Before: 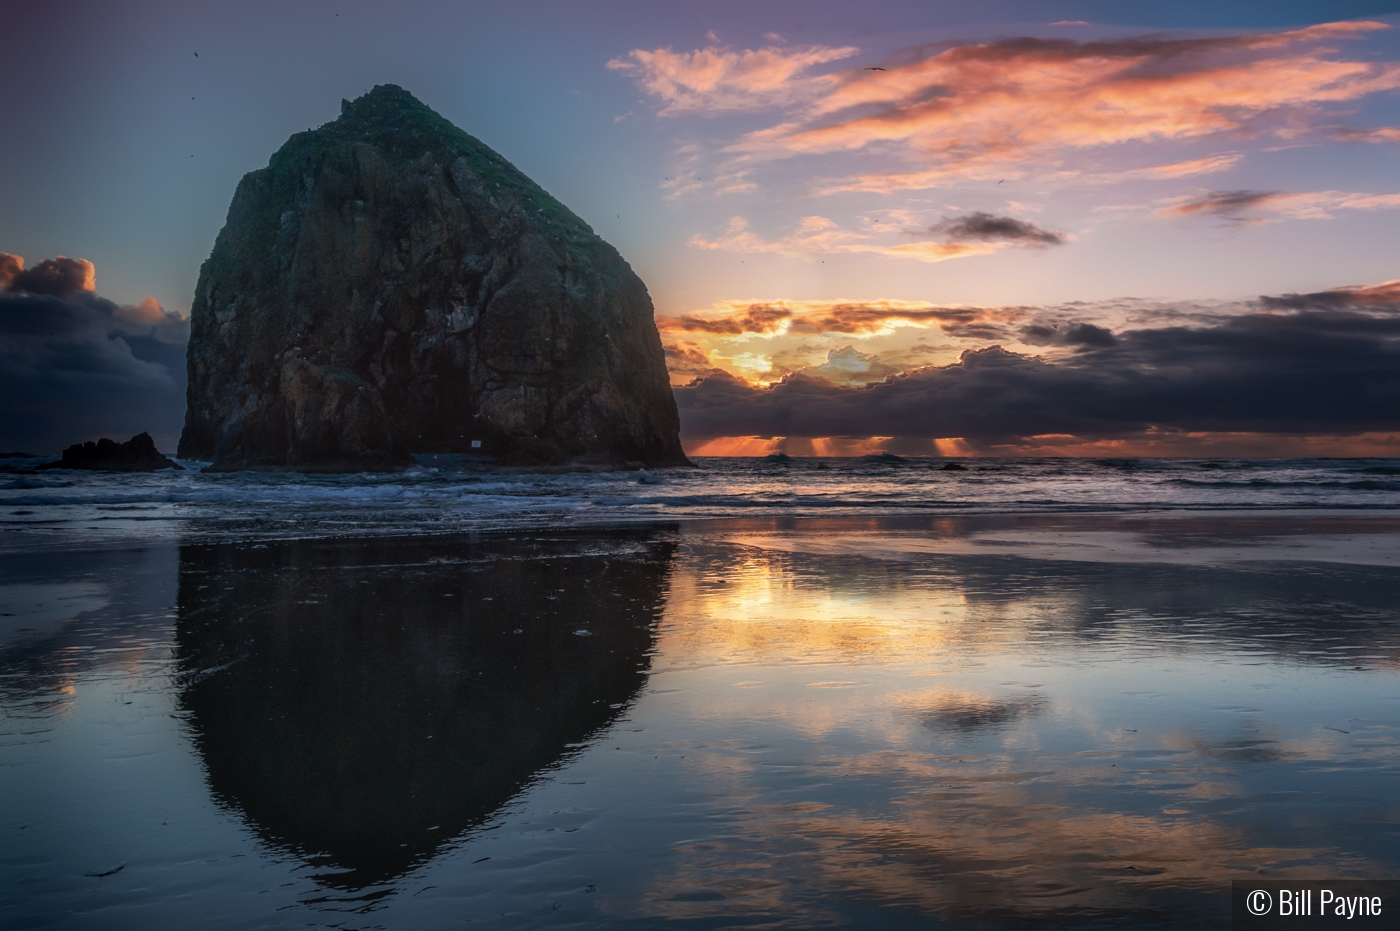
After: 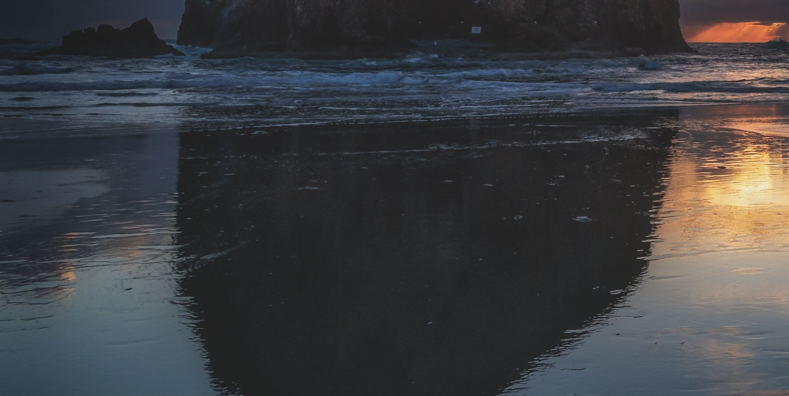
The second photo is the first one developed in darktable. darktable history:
exposure: black level correction -0.014, exposure -0.193 EV, compensate highlight preservation false
crop: top 44.483%, right 43.593%, bottom 12.892%
